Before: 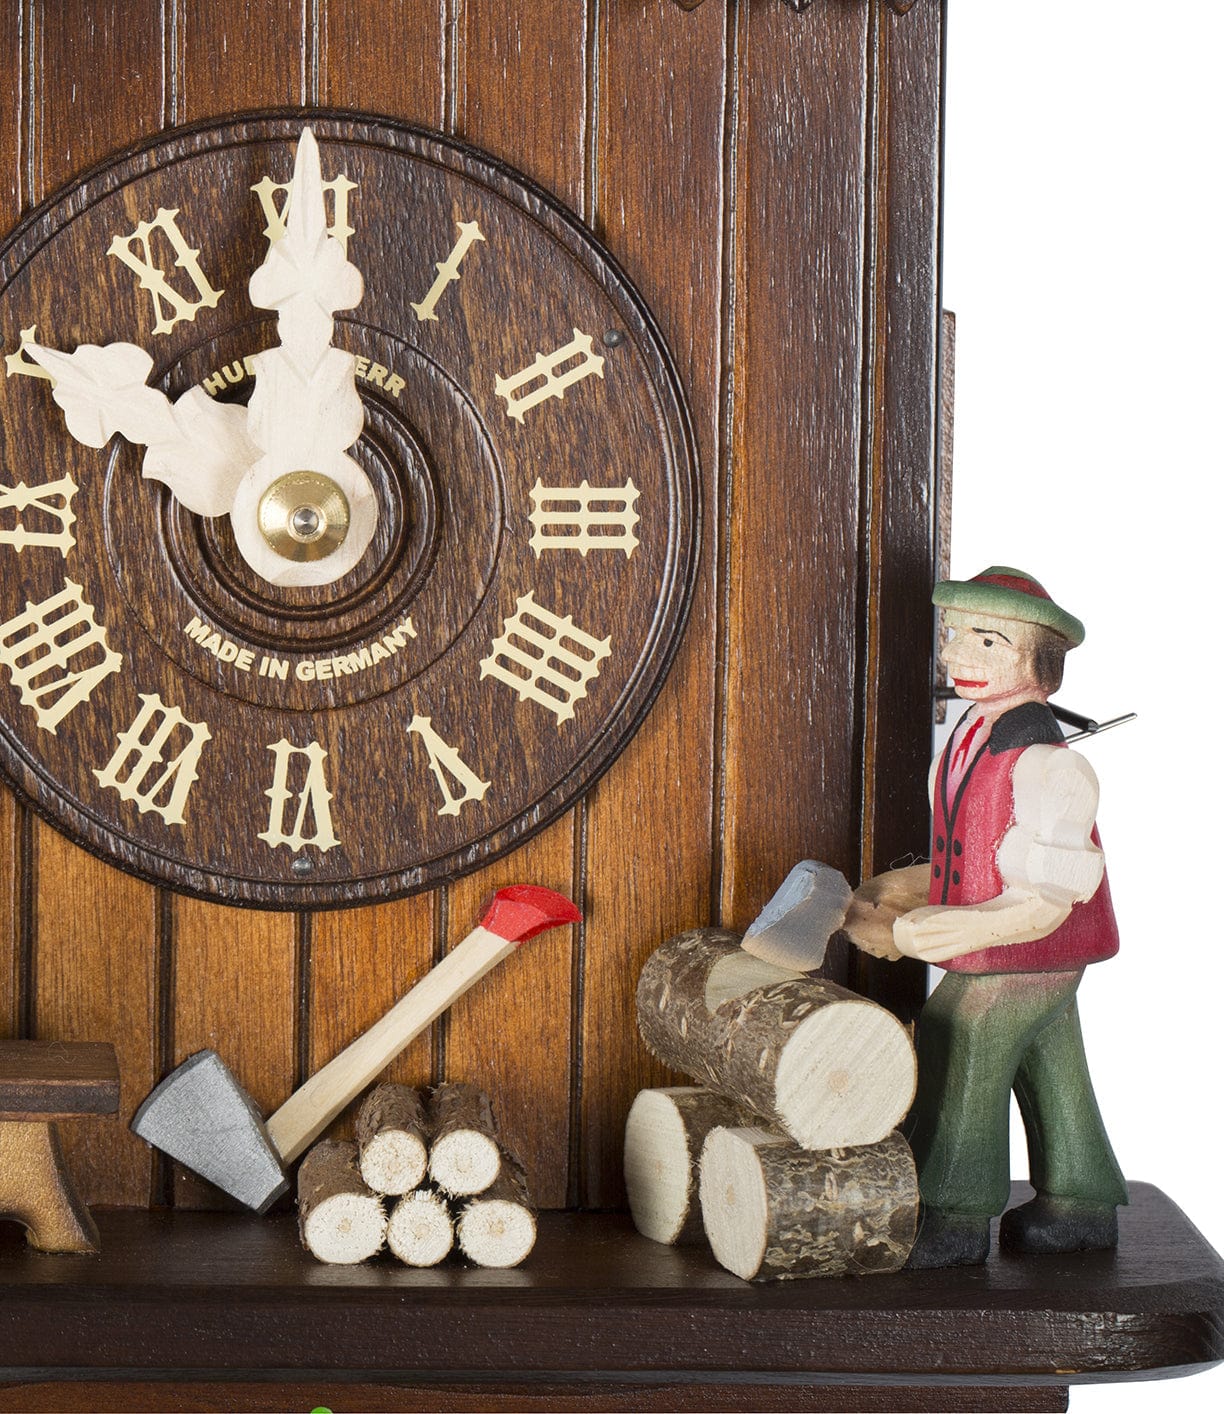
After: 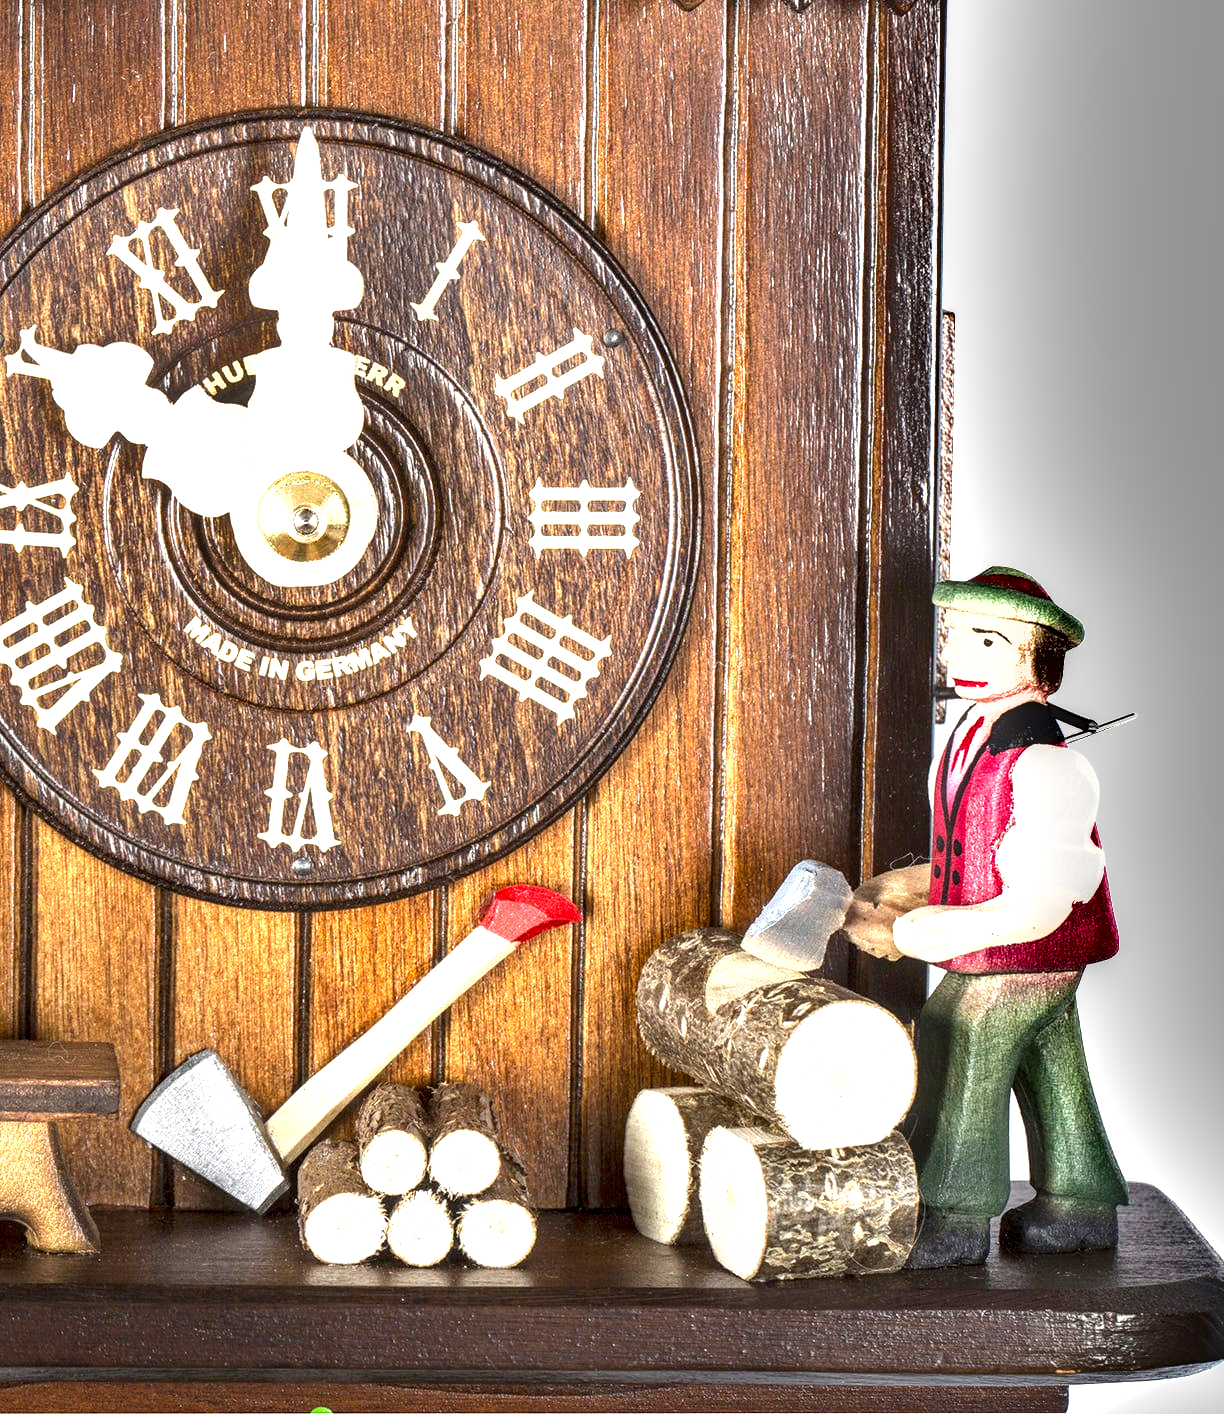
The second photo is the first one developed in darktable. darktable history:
shadows and highlights: shadows 6.4, soften with gaussian
local contrast: highlights 22%, detail 150%
exposure: black level correction 0.001, exposure 1.398 EV, compensate exposure bias true, compensate highlight preservation false
